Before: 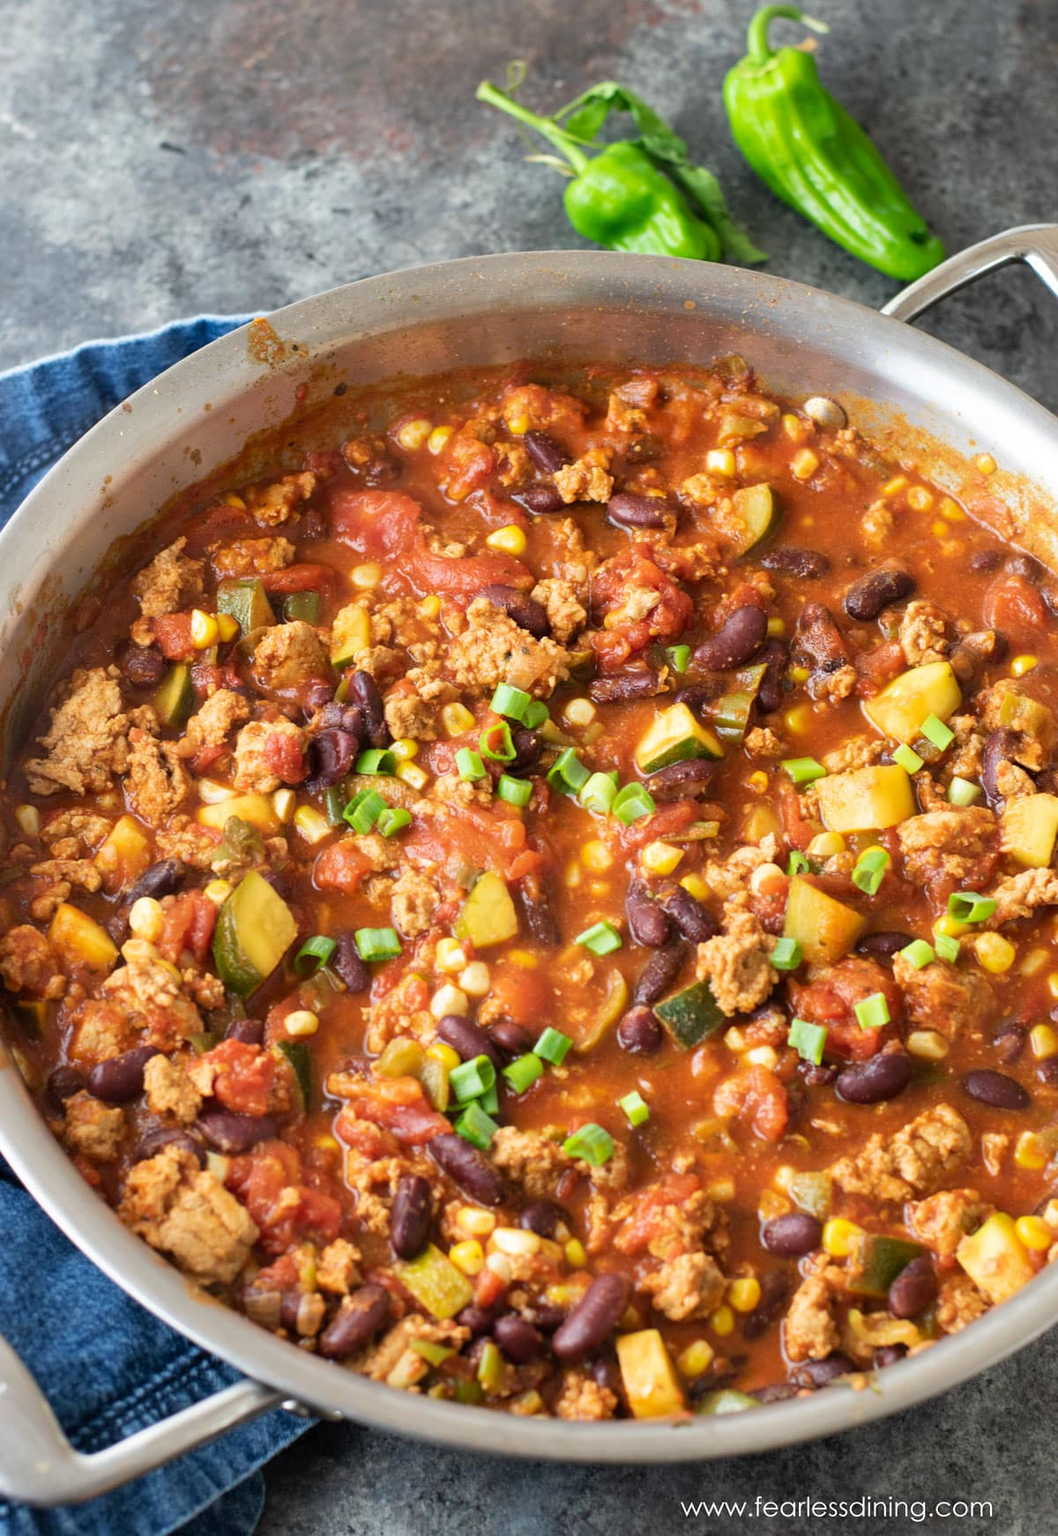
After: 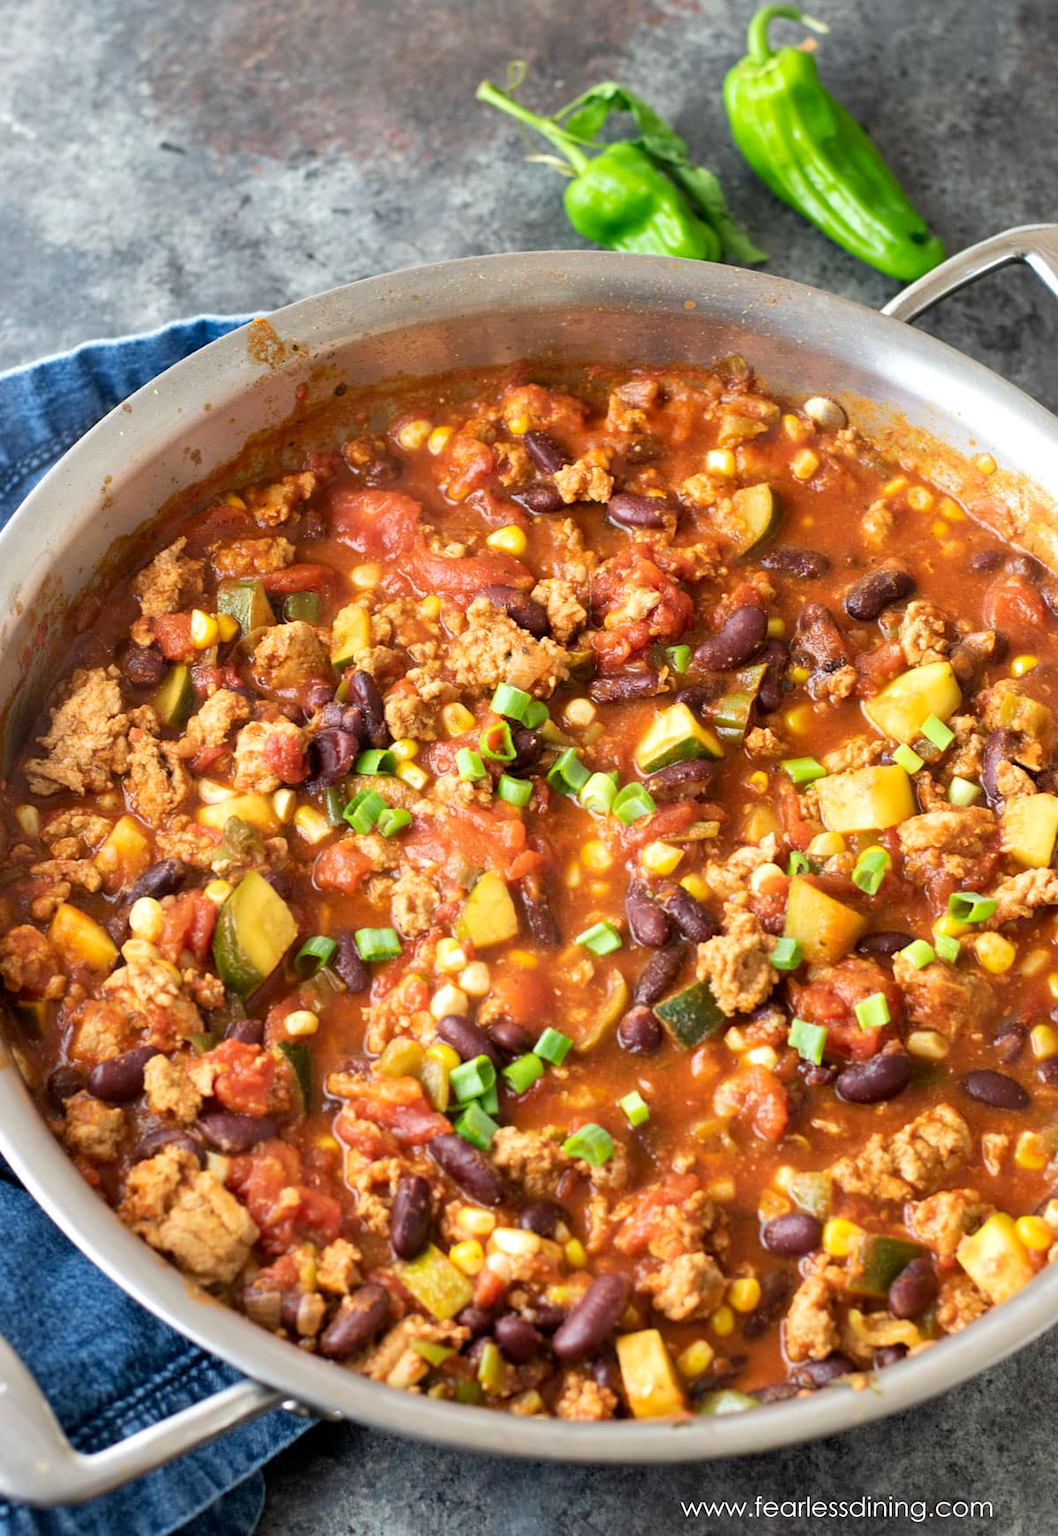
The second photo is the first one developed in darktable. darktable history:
exposure: black level correction 0.003, exposure 0.15 EV, compensate exposure bias true, compensate highlight preservation false
